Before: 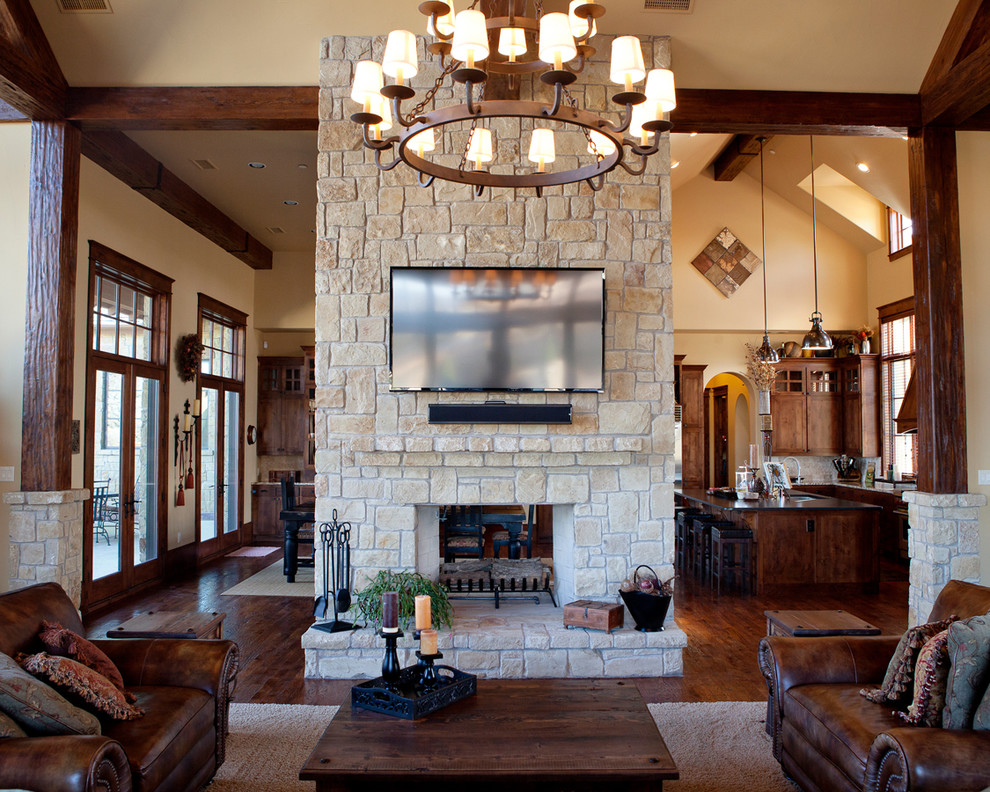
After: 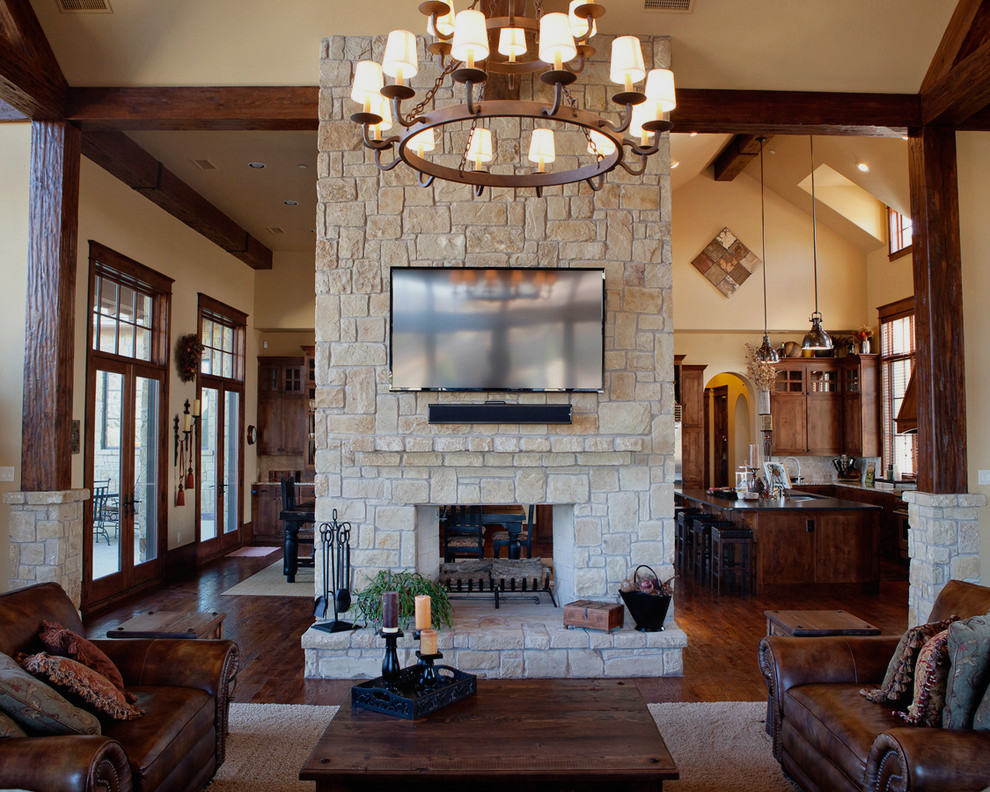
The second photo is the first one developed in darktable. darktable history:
local contrast: mode bilateral grid, contrast 100, coarseness 100, detail 91%, midtone range 0.2
exposure: exposure -0.274 EV, compensate highlight preservation false
